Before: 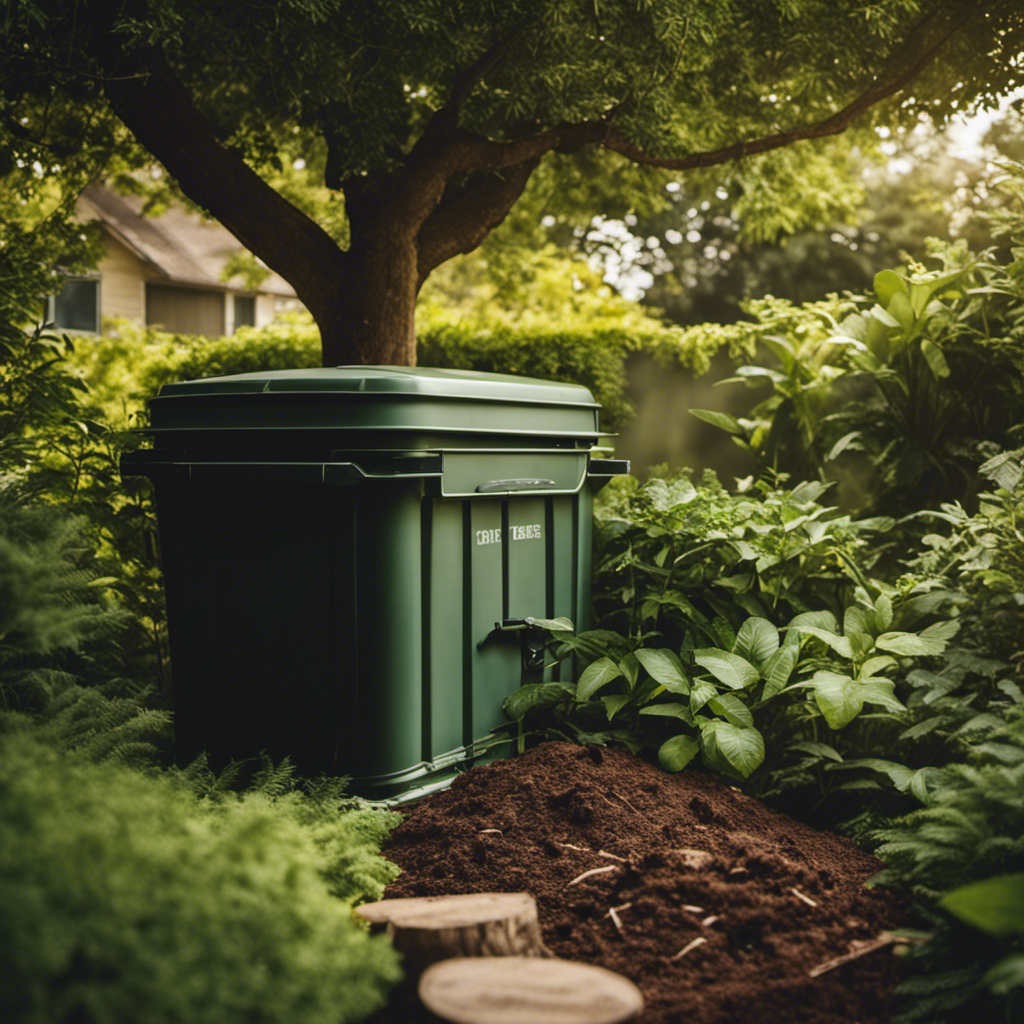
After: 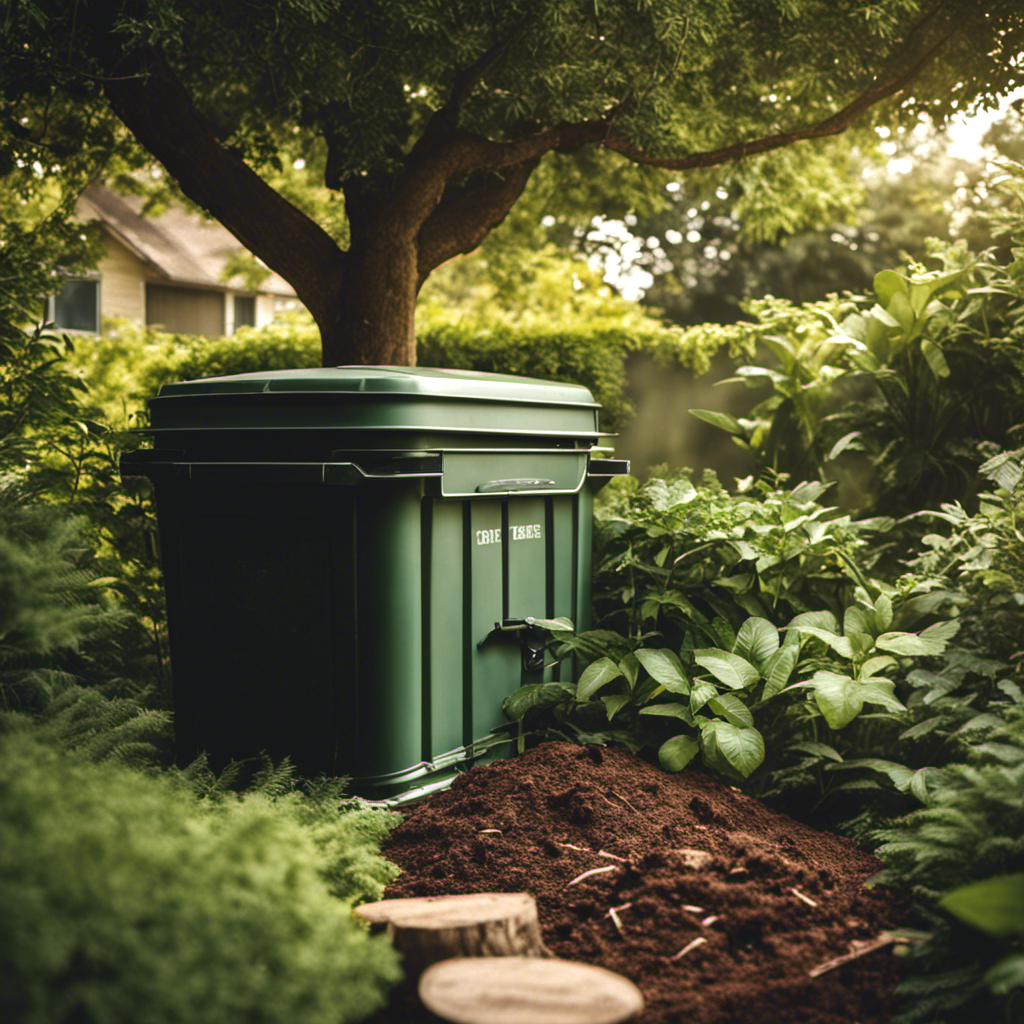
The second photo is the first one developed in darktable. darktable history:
color zones: curves: ch0 [(0, 0.5) (0.143, 0.5) (0.286, 0.456) (0.429, 0.5) (0.571, 0.5) (0.714, 0.5) (0.857, 0.5) (1, 0.5)]; ch1 [(0, 0.5) (0.143, 0.5) (0.286, 0.422) (0.429, 0.5) (0.571, 0.5) (0.714, 0.5) (0.857, 0.5) (1, 0.5)]
levels: levels [0, 0.43, 0.859]
